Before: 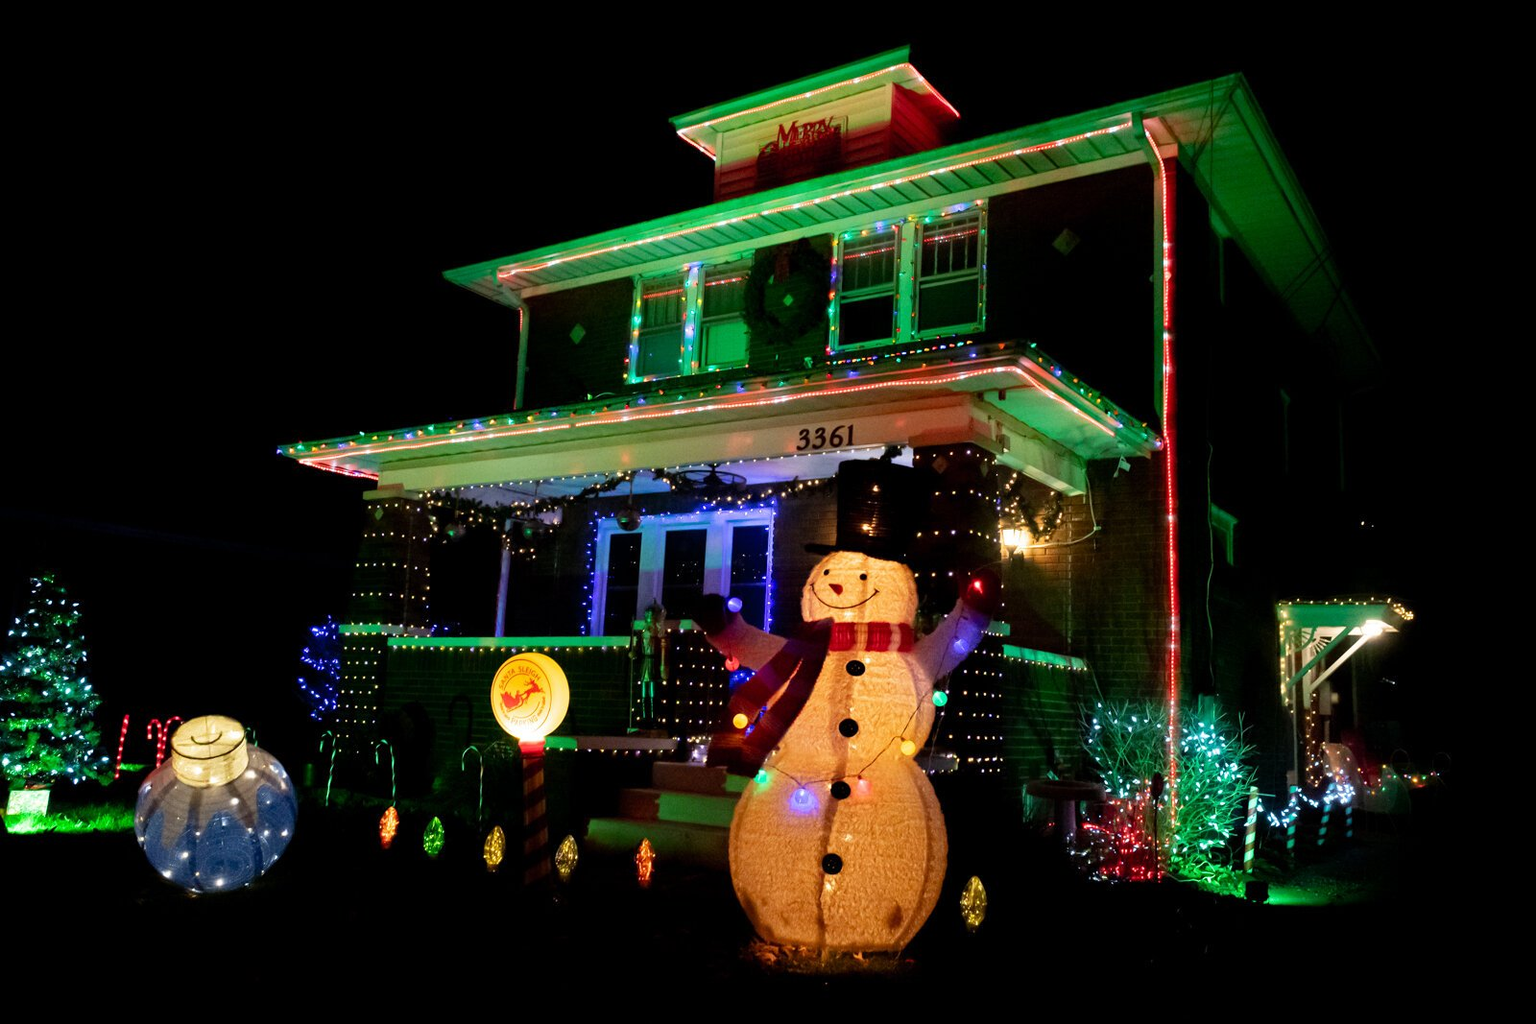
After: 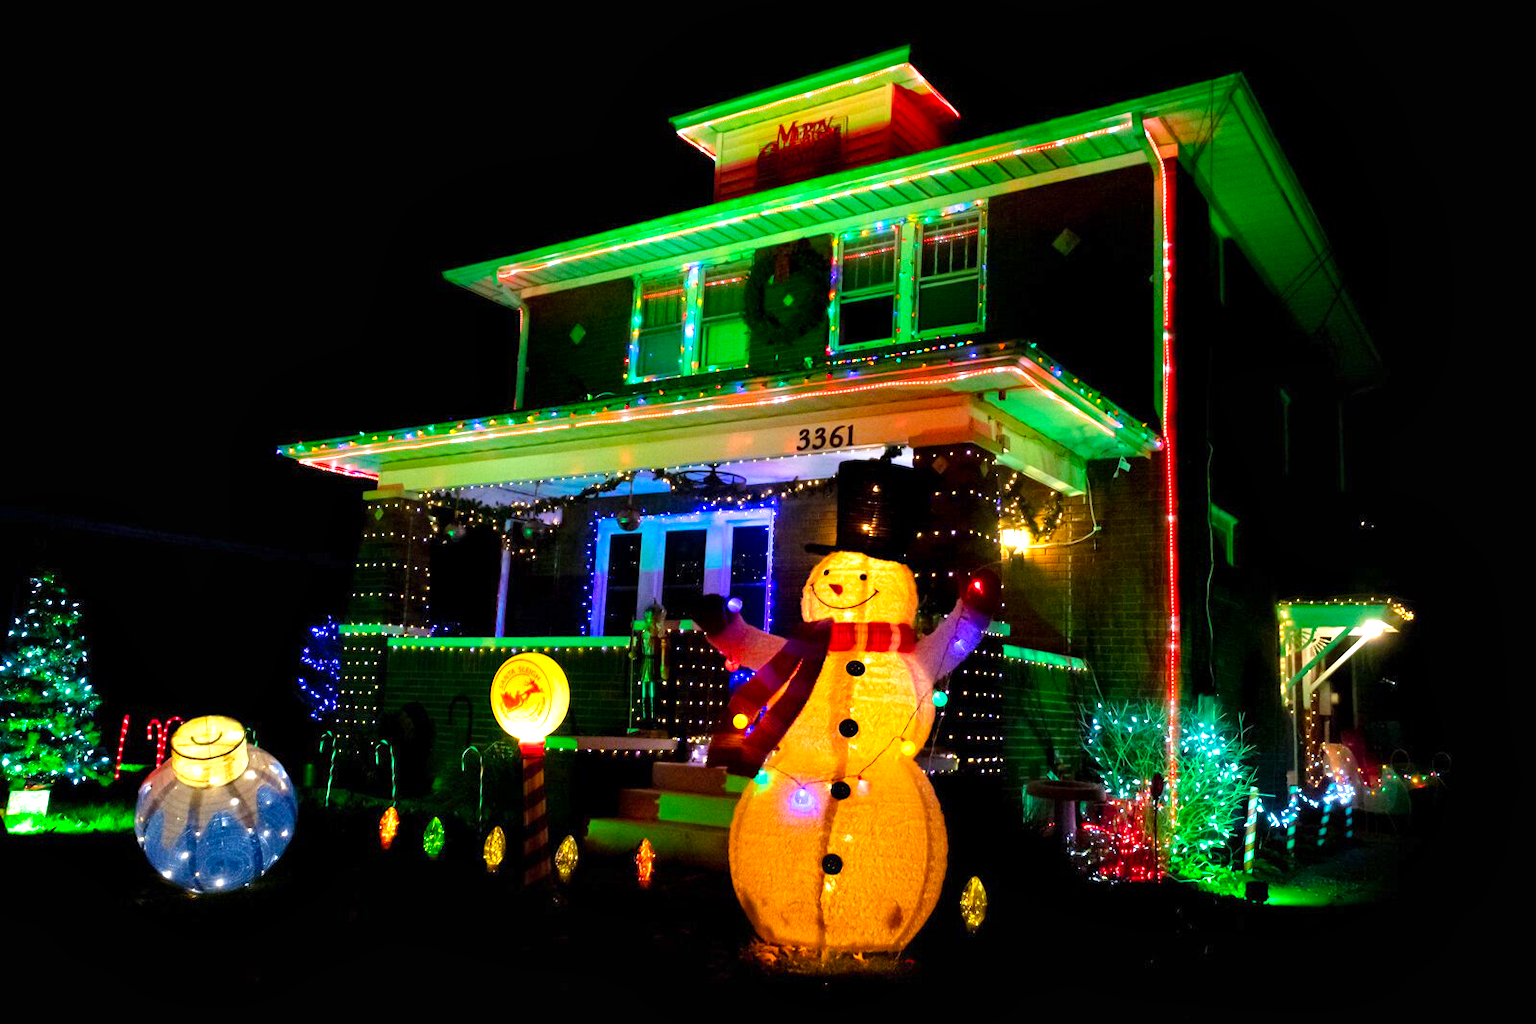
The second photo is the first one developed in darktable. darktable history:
color balance rgb: perceptual saturation grading › global saturation 25%, perceptual brilliance grading › mid-tones 10%, perceptual brilliance grading › shadows 15%, global vibrance 20%
exposure: black level correction 0, exposure 0.7 EV, compensate exposure bias true, compensate highlight preservation false
local contrast: mode bilateral grid, contrast 20, coarseness 50, detail 120%, midtone range 0.2
